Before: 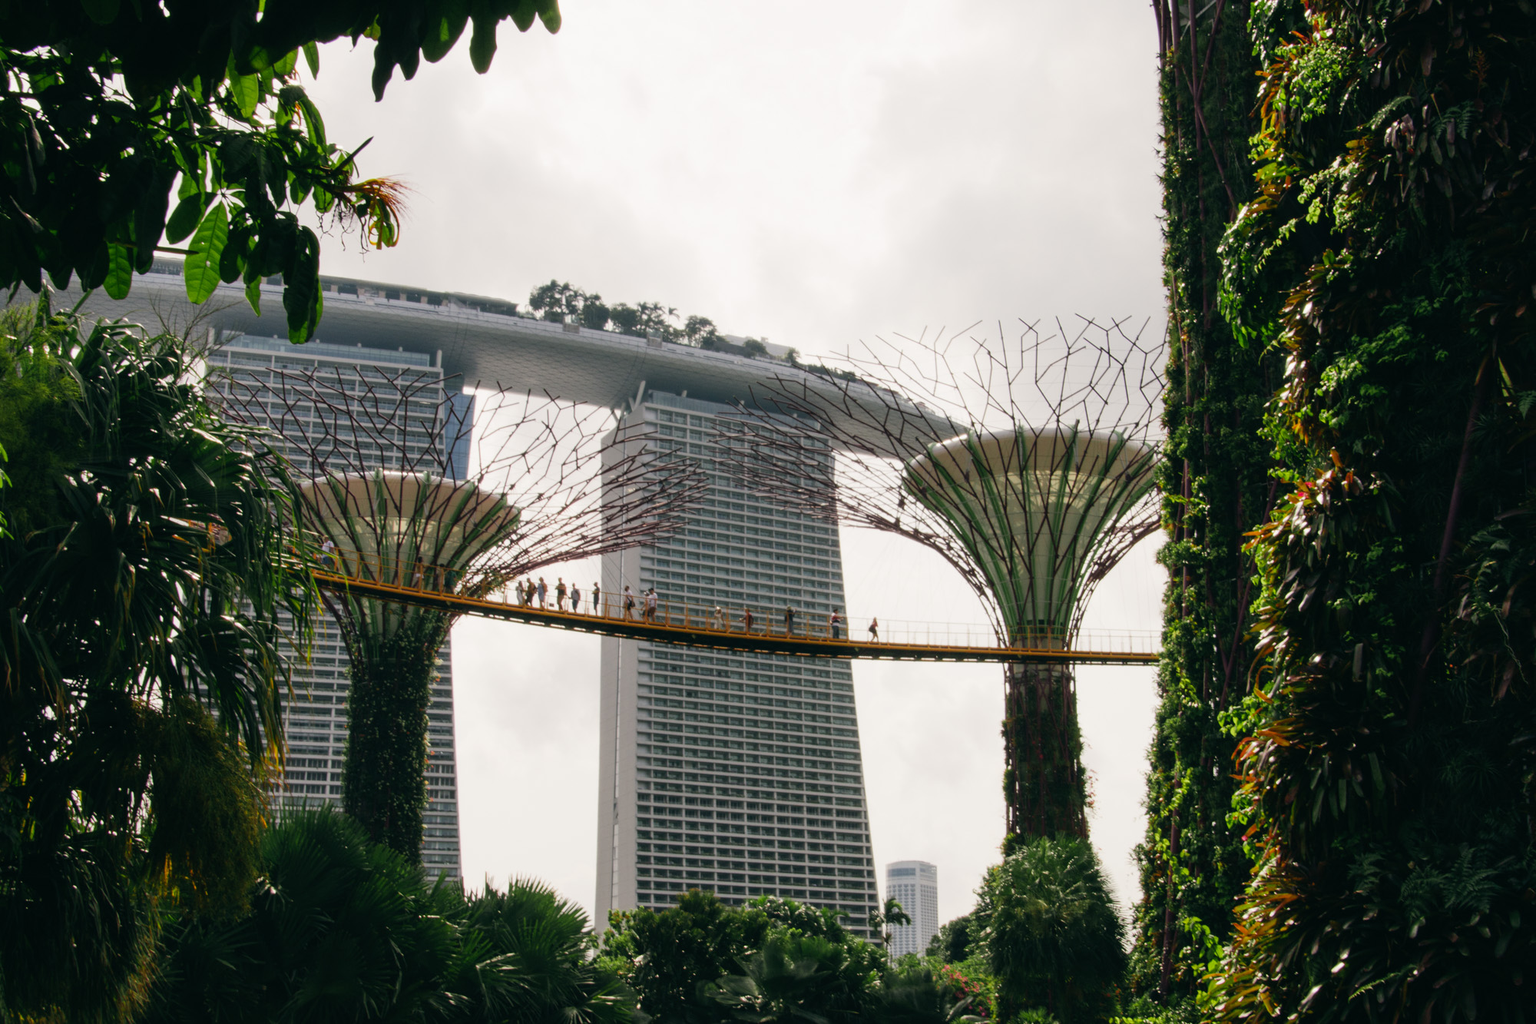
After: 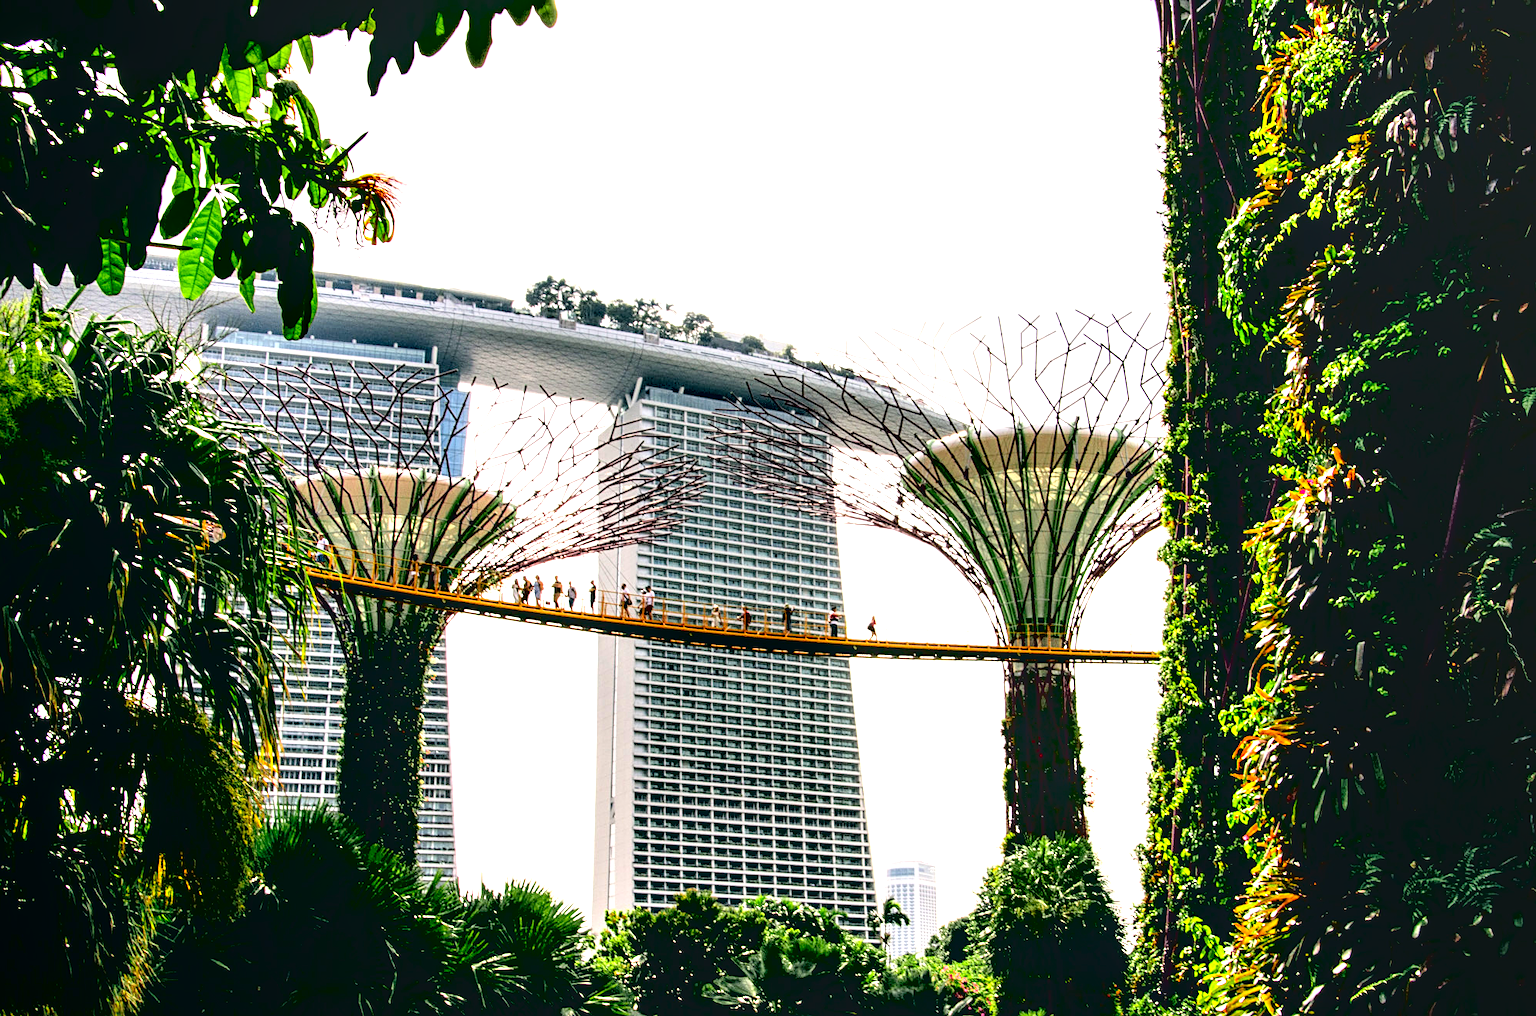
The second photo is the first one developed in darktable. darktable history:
local contrast: on, module defaults
crop: left 0.506%, top 0.657%, right 0.177%, bottom 0.721%
sharpen: on, module defaults
tone equalizer: -8 EV -0.394 EV, -7 EV -0.425 EV, -6 EV -0.37 EV, -5 EV -0.249 EV, -3 EV 0.189 EV, -2 EV 0.306 EV, -1 EV 0.387 EV, +0 EV 0.398 EV
exposure: black level correction 0.012, exposure 0.691 EV, compensate exposure bias true, compensate highlight preservation false
contrast brightness saturation: contrast 0.097, brightness 0.298, saturation 0.146
contrast equalizer: y [[0.6 ×6], [0.55 ×6], [0 ×6], [0 ×6], [0 ×6]]
